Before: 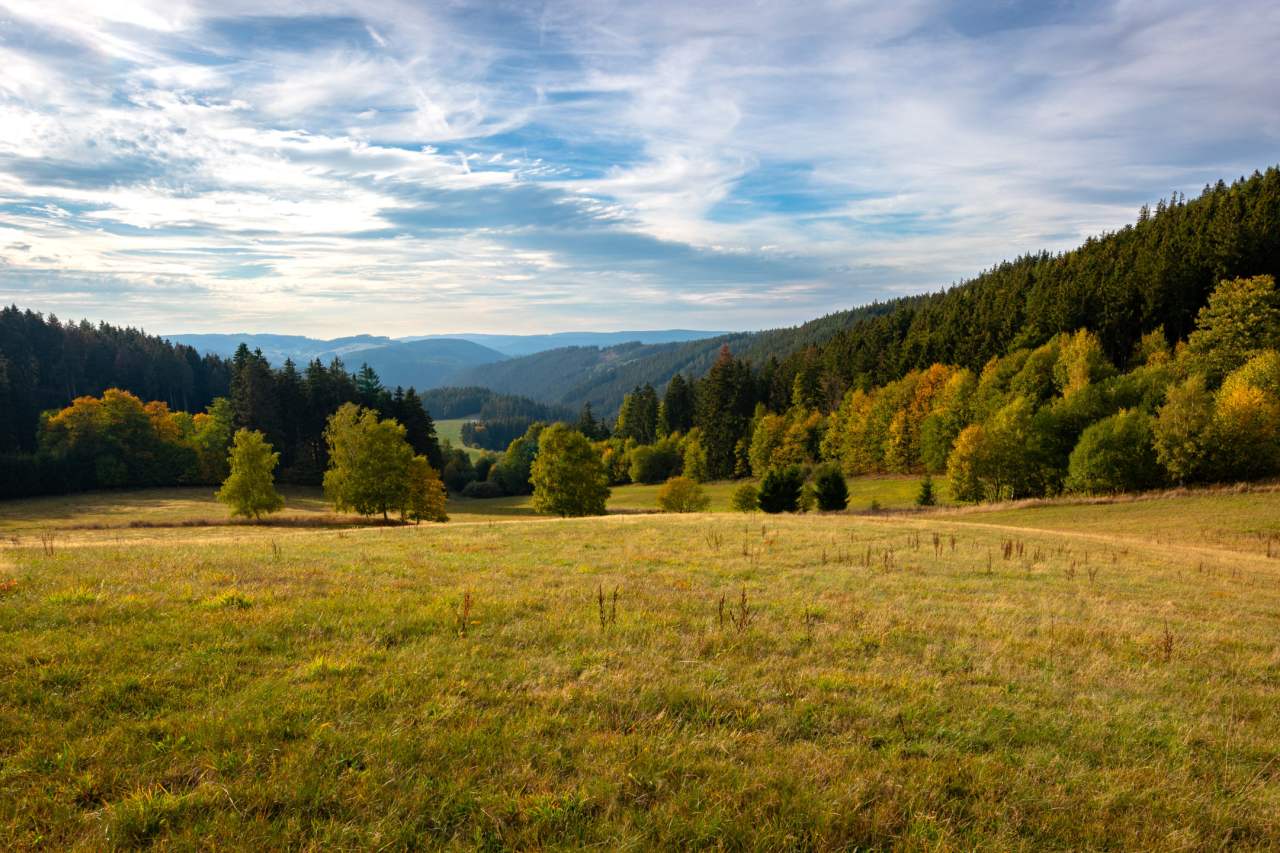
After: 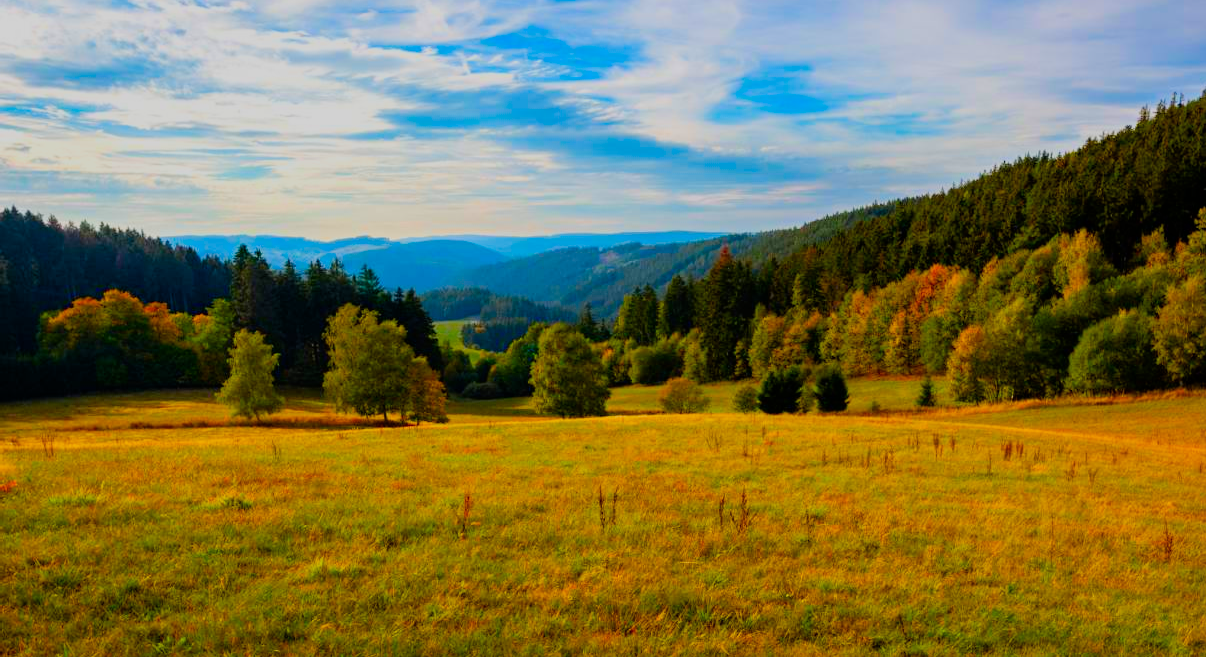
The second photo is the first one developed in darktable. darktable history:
filmic rgb: black relative exposure -16 EV, white relative exposure 6.12 EV, hardness 5.22
color correction: saturation 1.8
crop and rotate: angle 0.03°, top 11.643%, right 5.651%, bottom 11.189%
color balance rgb: linear chroma grading › shadows -8%, linear chroma grading › global chroma 10%, perceptual saturation grading › global saturation 2%, perceptual saturation grading › highlights -2%, perceptual saturation grading › mid-tones 4%, perceptual saturation grading › shadows 8%, perceptual brilliance grading › global brilliance 2%, perceptual brilliance grading › highlights -4%, global vibrance 16%, saturation formula JzAzBz (2021)
